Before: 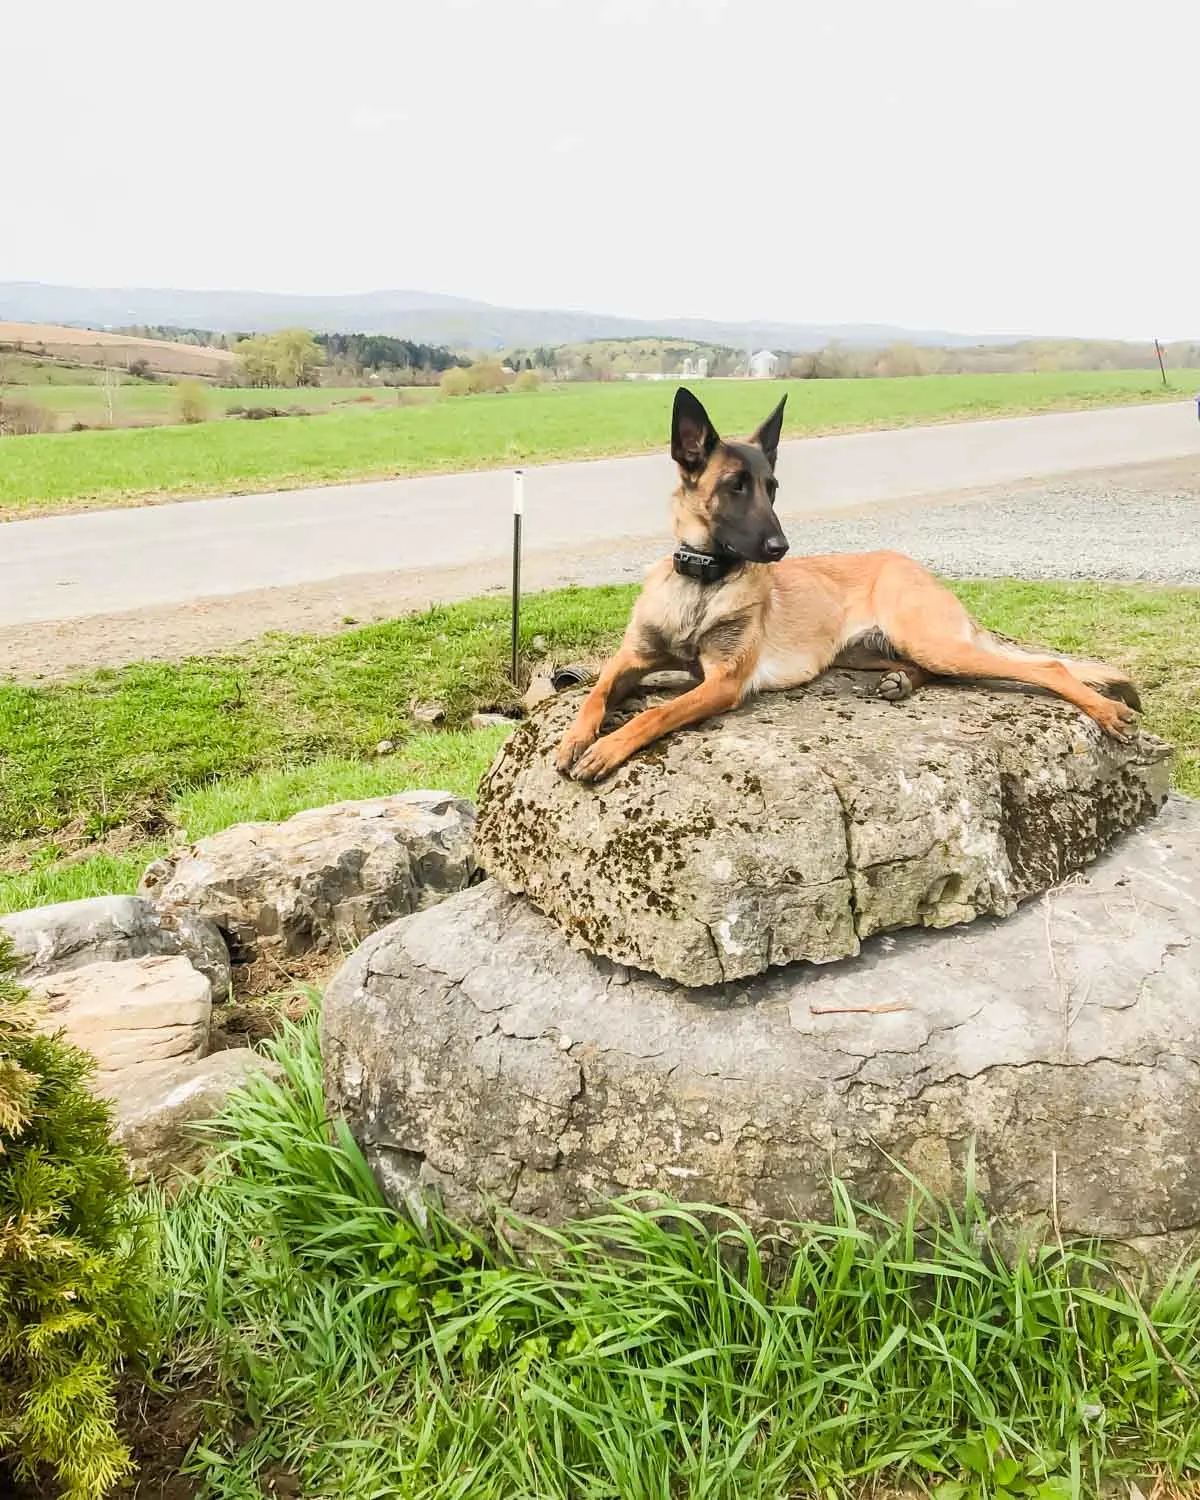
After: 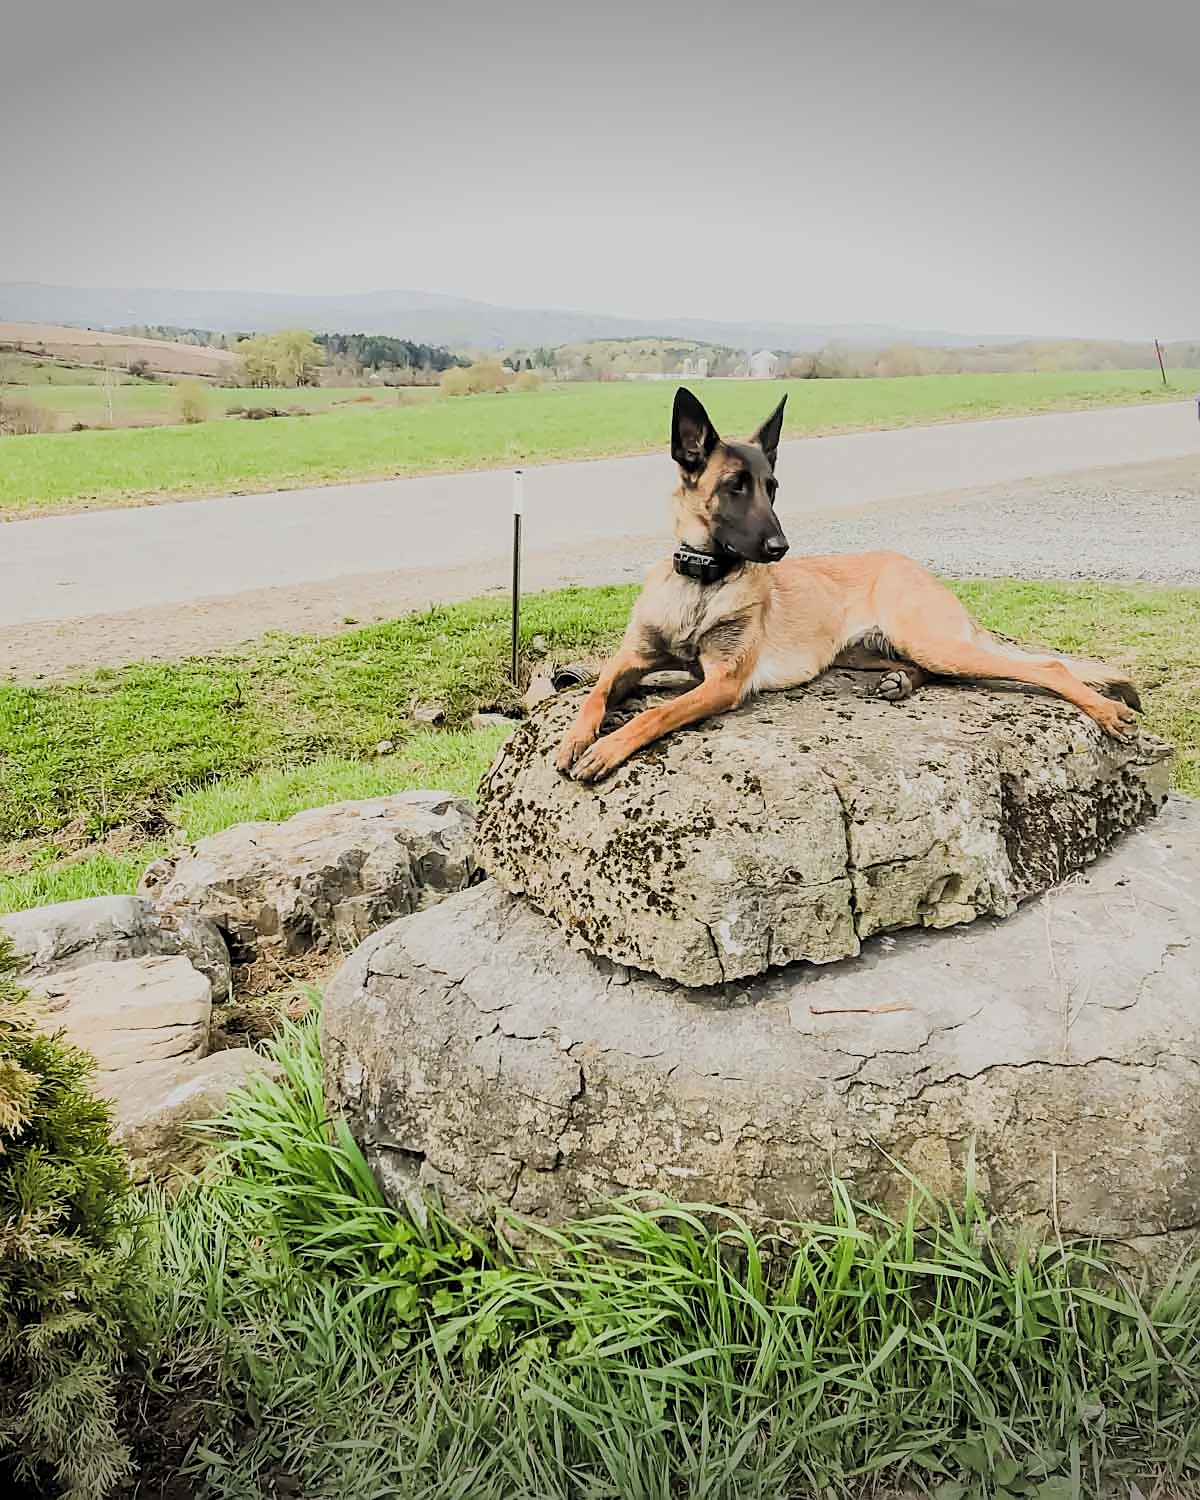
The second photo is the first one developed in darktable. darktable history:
vignetting: fall-off start 100.17%, width/height ratio 1.304
filmic rgb: black relative exposure -5.02 EV, white relative exposure 3.96 EV, hardness 2.89, contrast 1.1, preserve chrominance RGB euclidean norm, color science v5 (2021), contrast in shadows safe, contrast in highlights safe
sharpen: amount 0.497
